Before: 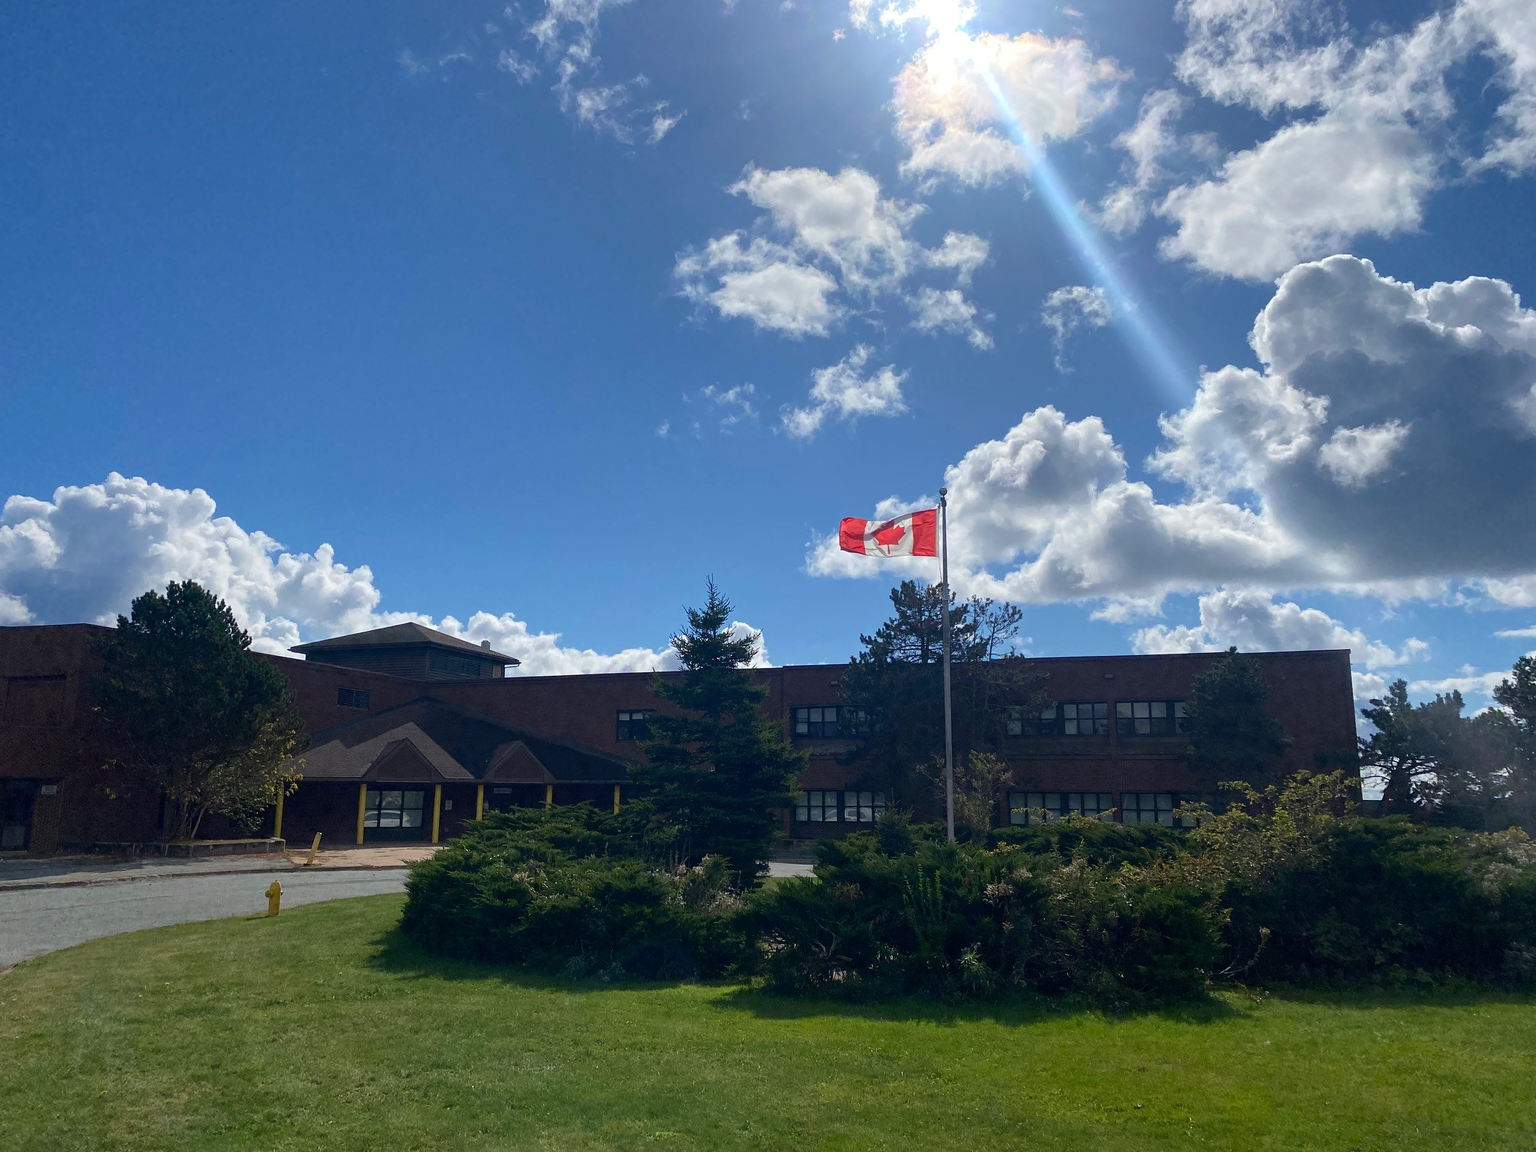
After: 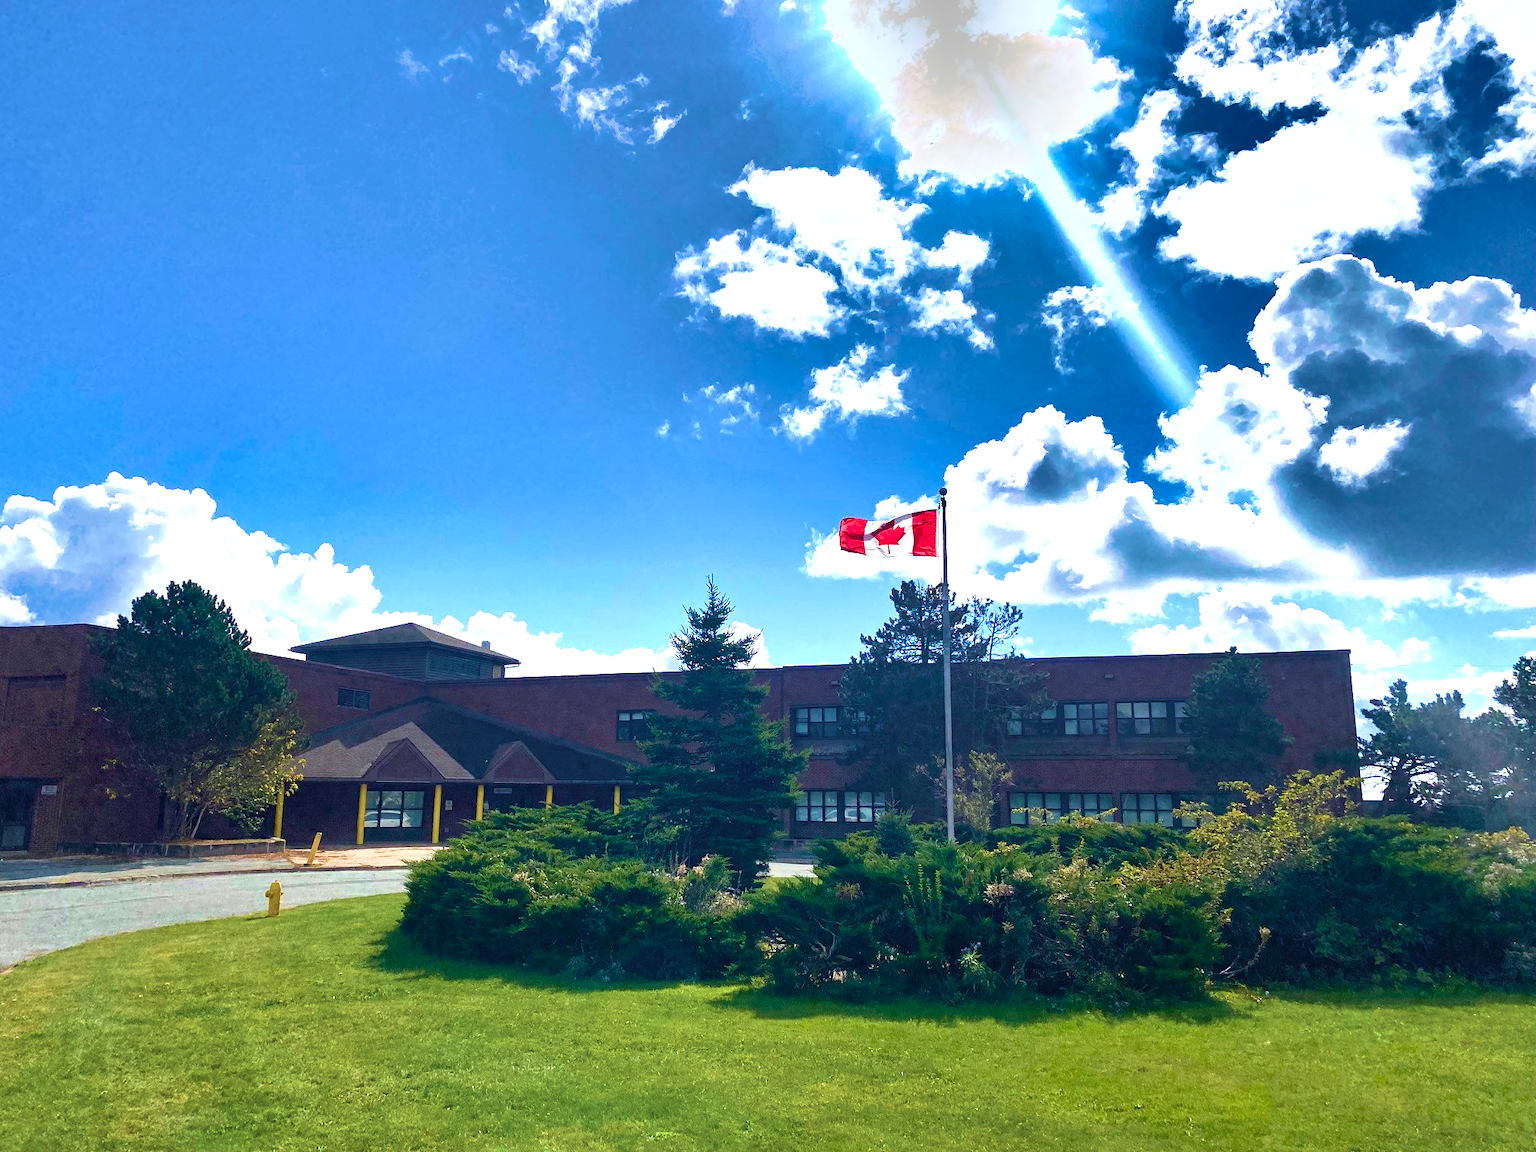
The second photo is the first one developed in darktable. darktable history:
shadows and highlights: radius 117.36, shadows 42.03, highlights -61.67, soften with gaussian
exposure: black level correction 0, exposure 1.391 EV, compensate exposure bias true, compensate highlight preservation false
velvia: strength 74.37%
